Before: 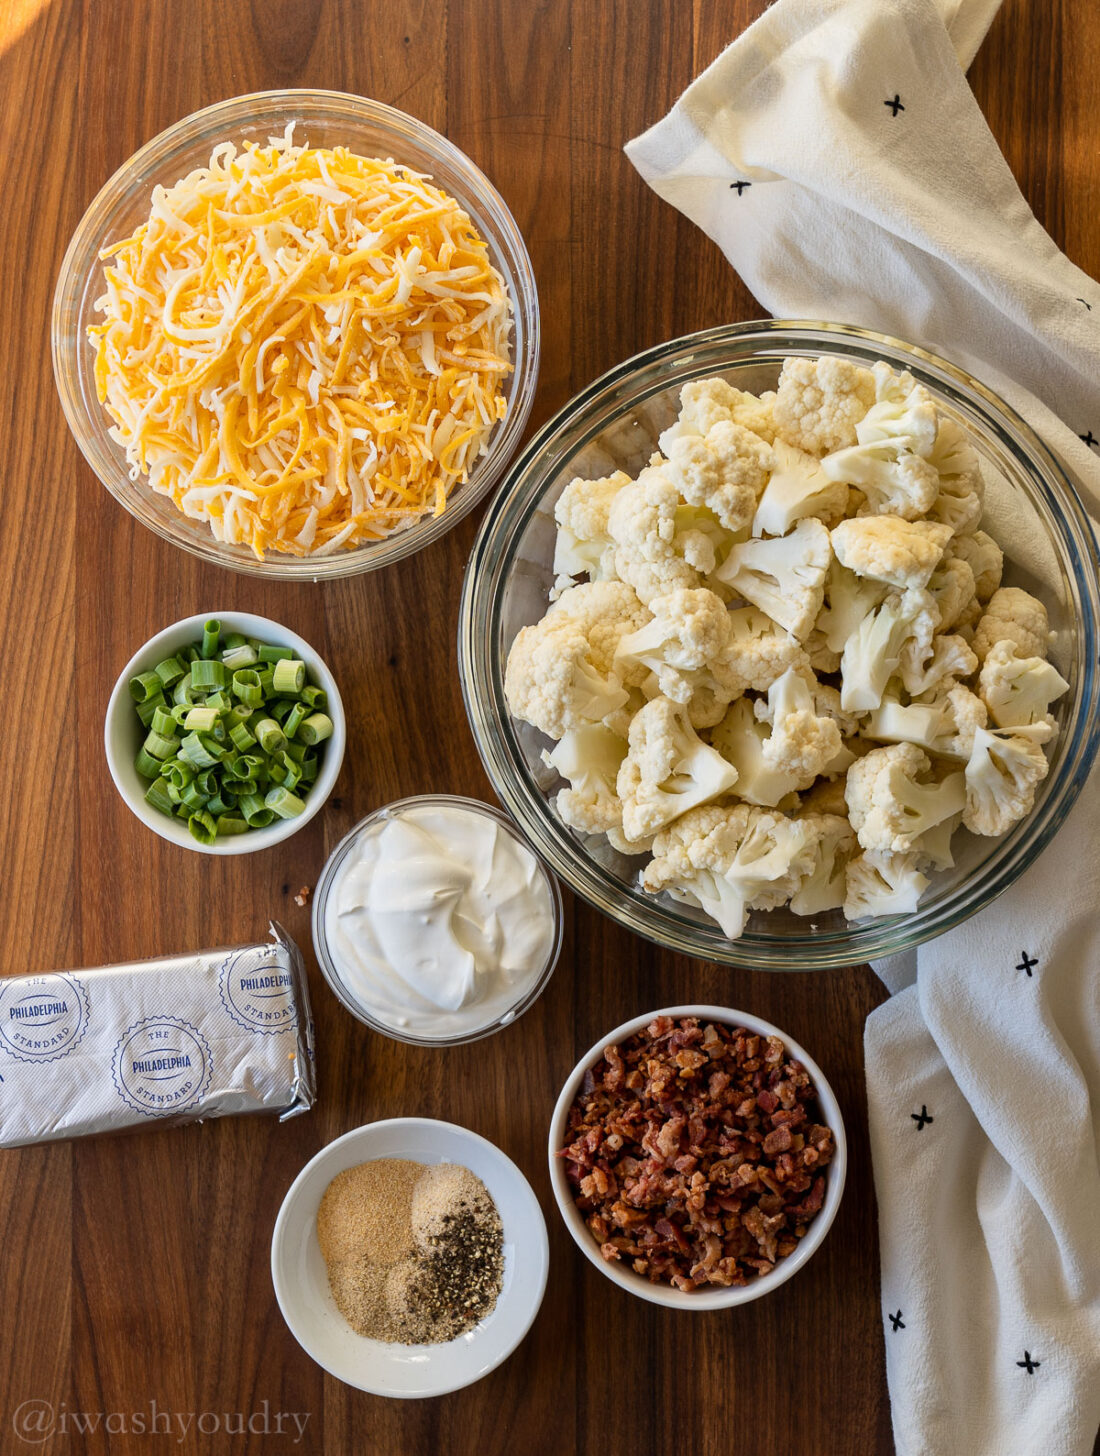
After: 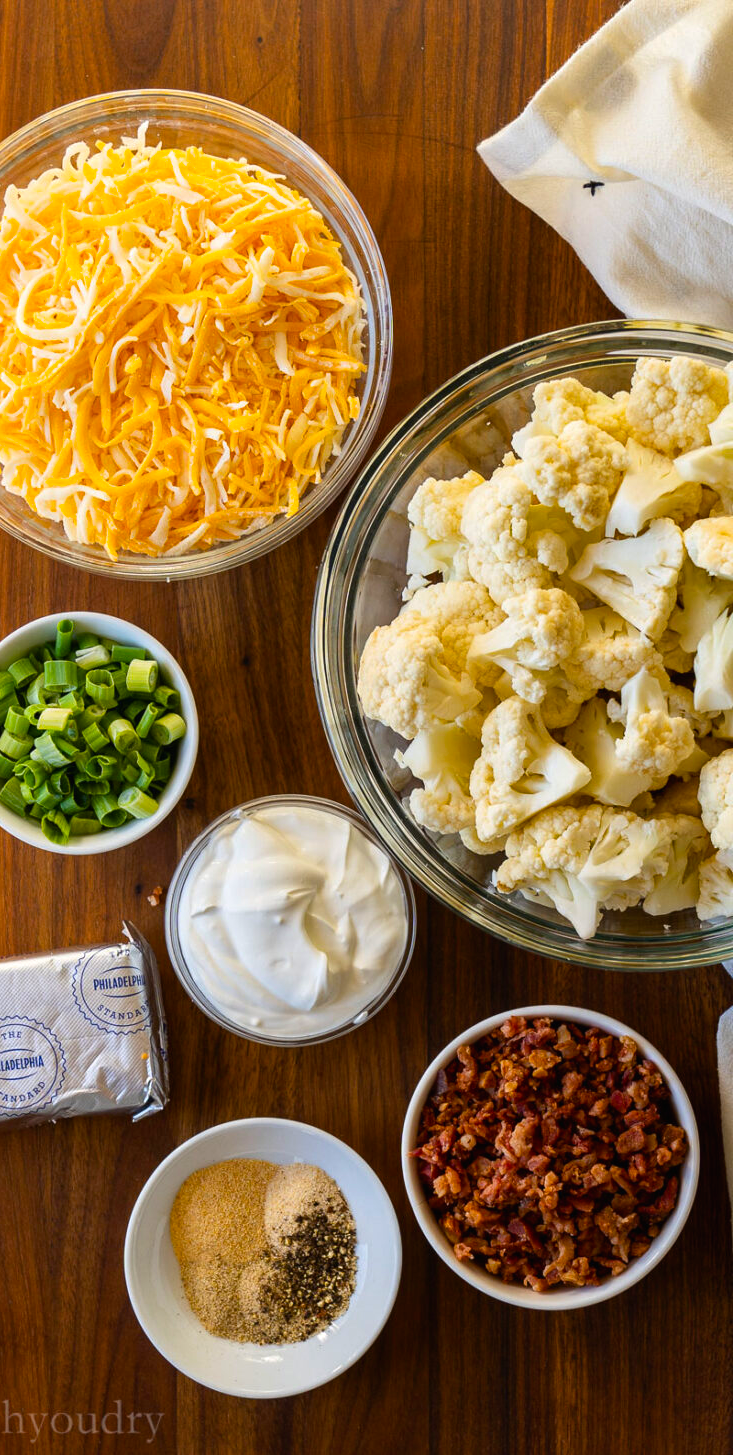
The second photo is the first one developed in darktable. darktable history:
crop and rotate: left 13.409%, right 19.924%
color balance rgb: perceptual saturation grading › global saturation 10%, global vibrance 10%
contrast brightness saturation: contrast -0.02, brightness -0.01, saturation 0.03
color balance: contrast 6.48%, output saturation 113.3%
